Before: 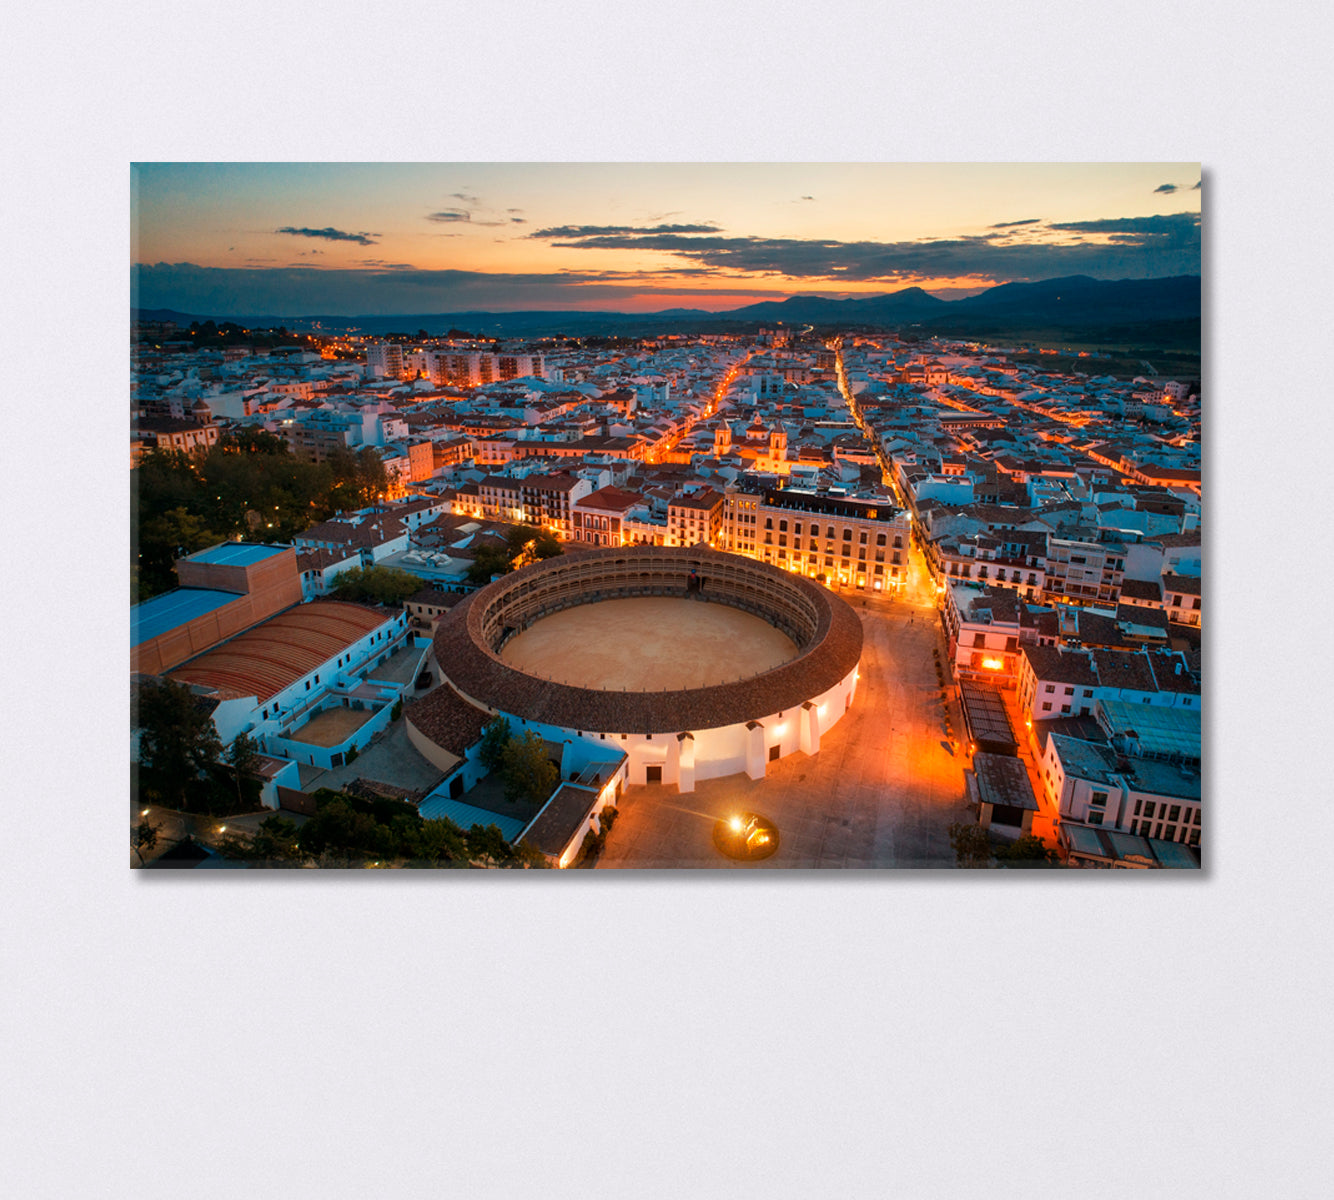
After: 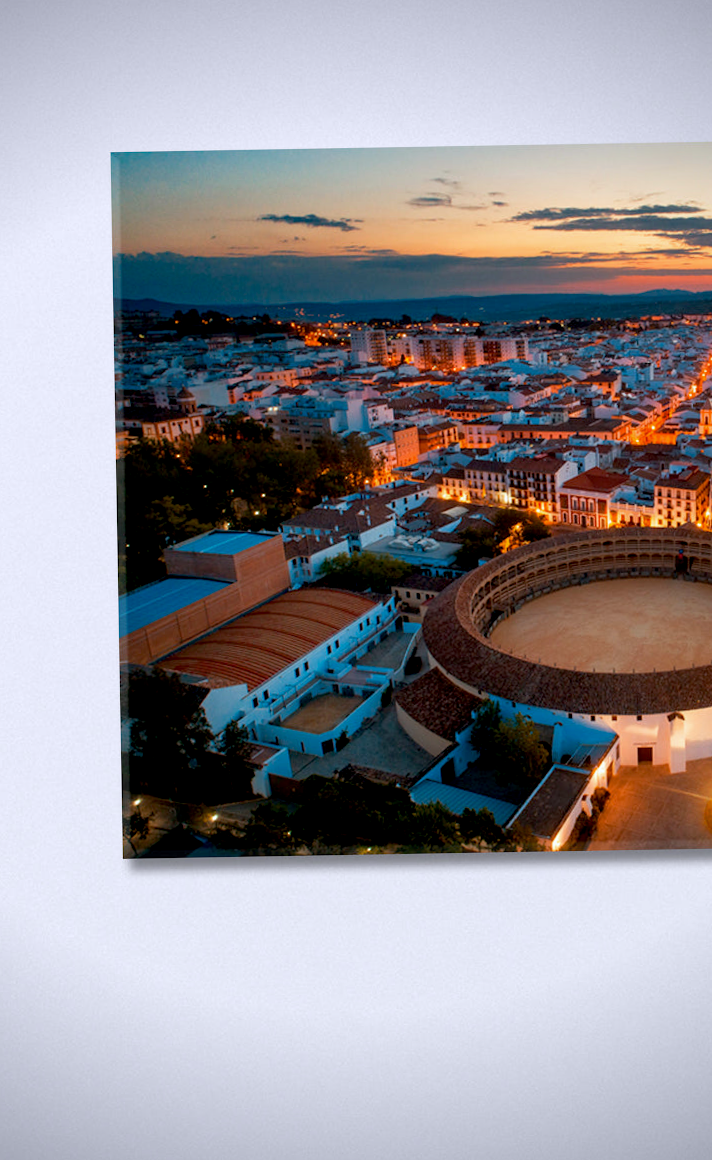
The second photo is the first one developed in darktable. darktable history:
exposure: black level correction 0.009, compensate highlight preservation false
rotate and perspective: rotation -1°, crop left 0.011, crop right 0.989, crop top 0.025, crop bottom 0.975
sharpen: radius 2.883, amount 0.868, threshold 47.523
crop: left 0.587%, right 45.588%, bottom 0.086%
tone equalizer: on, module defaults
white balance: red 0.976, blue 1.04
vignetting: fall-off start 88.53%, fall-off radius 44.2%, saturation 0.376, width/height ratio 1.161
